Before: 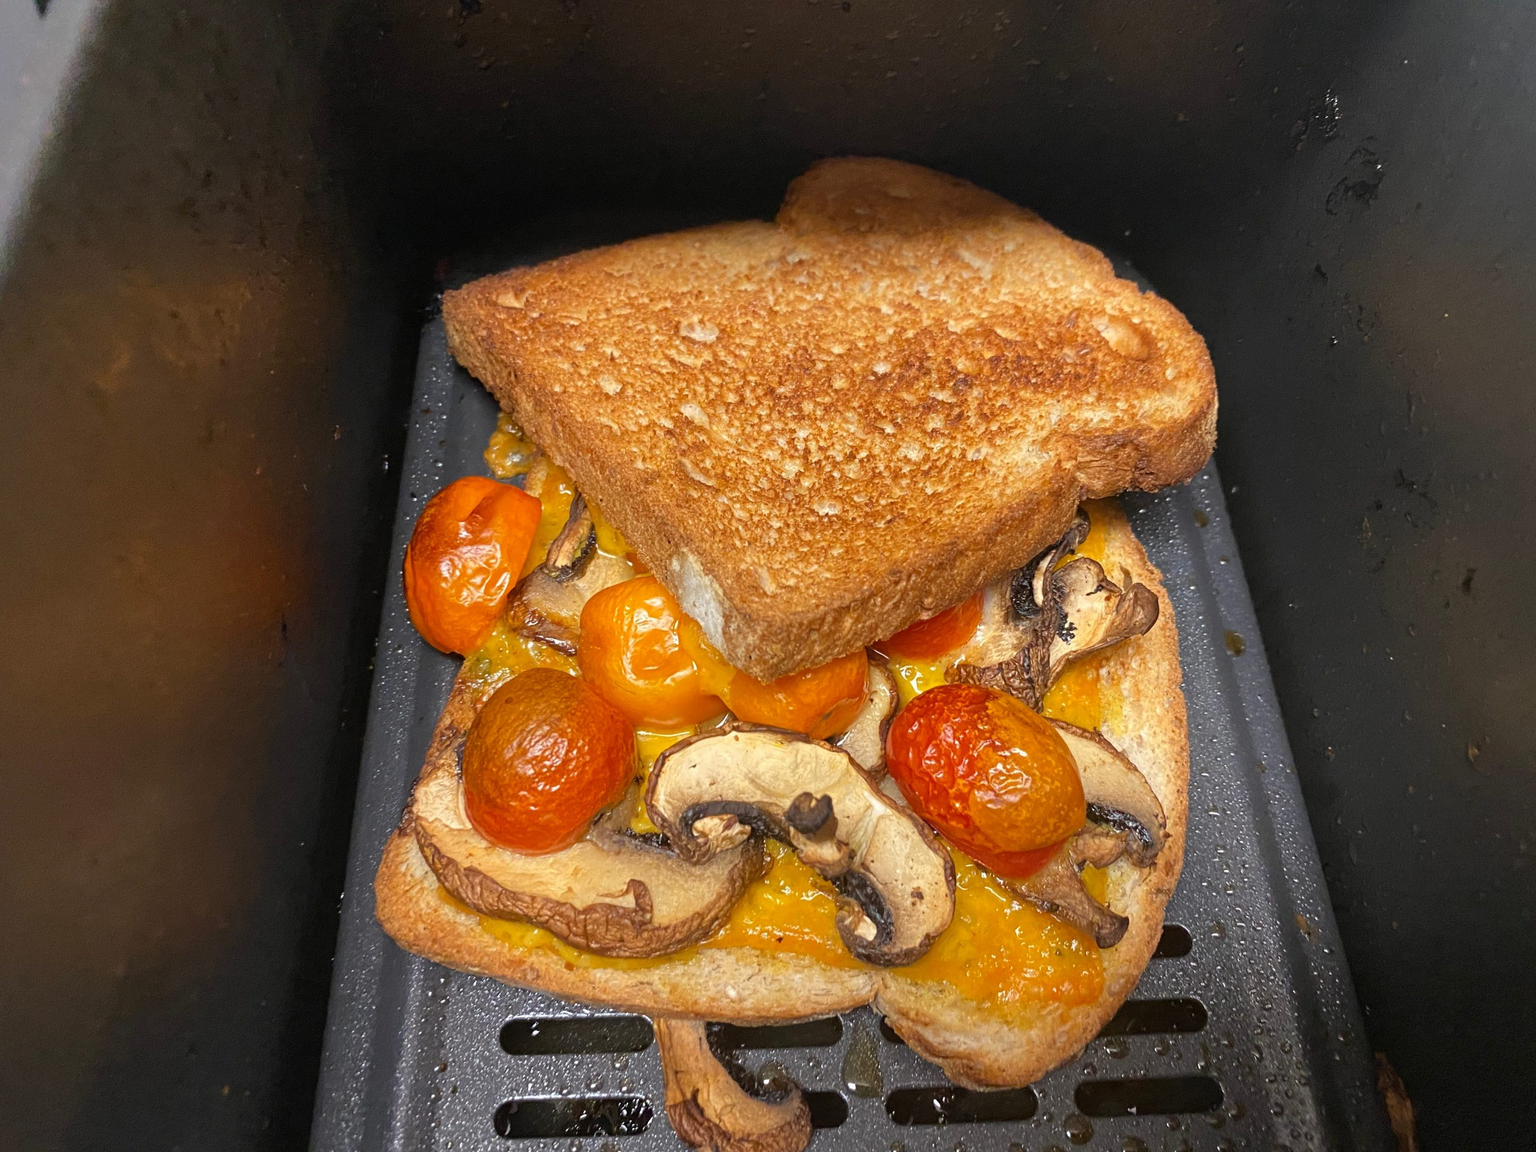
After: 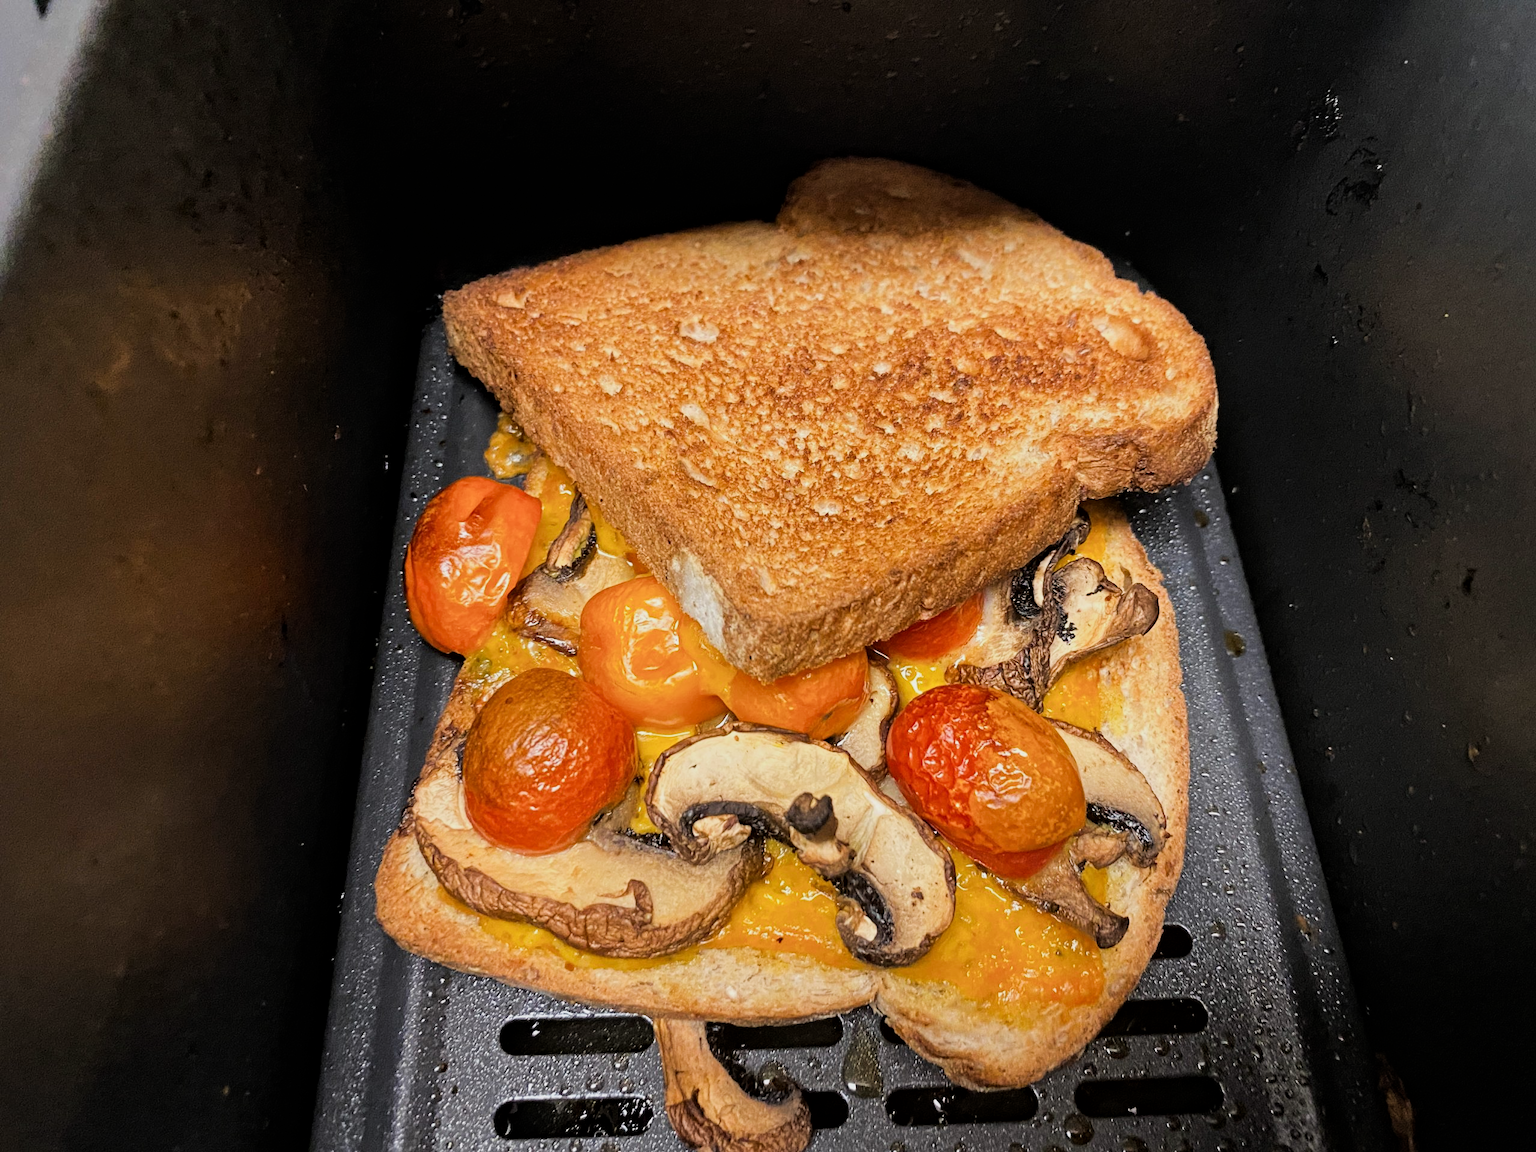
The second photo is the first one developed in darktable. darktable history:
tone equalizer: -8 EV -0.417 EV, -7 EV -0.389 EV, -6 EV -0.333 EV, -5 EV -0.222 EV, -3 EV 0.222 EV, -2 EV 0.333 EV, -1 EV 0.389 EV, +0 EV 0.417 EV, edges refinement/feathering 500, mask exposure compensation -1.57 EV, preserve details no
local contrast: mode bilateral grid, contrast 28, coarseness 16, detail 115%, midtone range 0.2
filmic rgb: black relative exposure -7.65 EV, white relative exposure 4.56 EV, hardness 3.61, contrast 1.106
